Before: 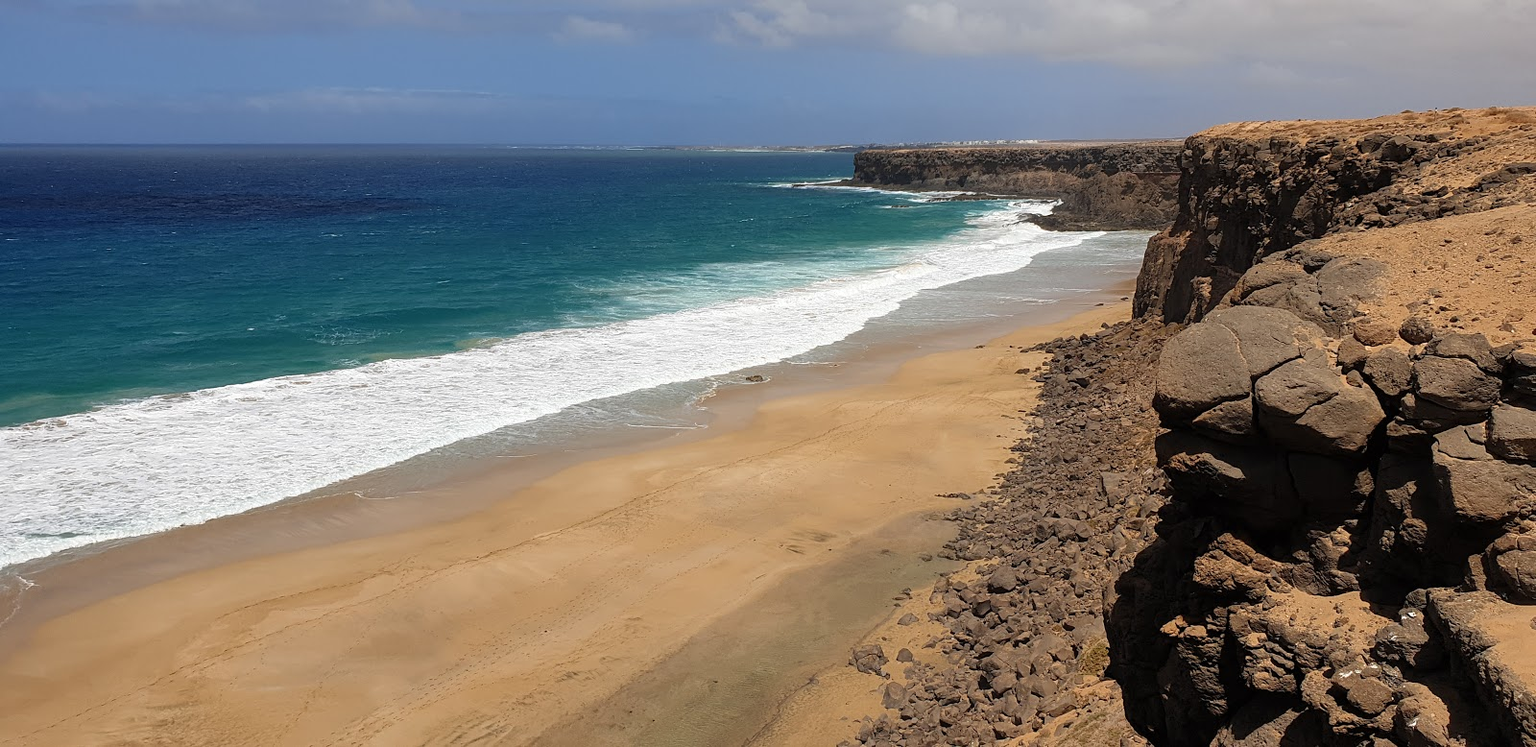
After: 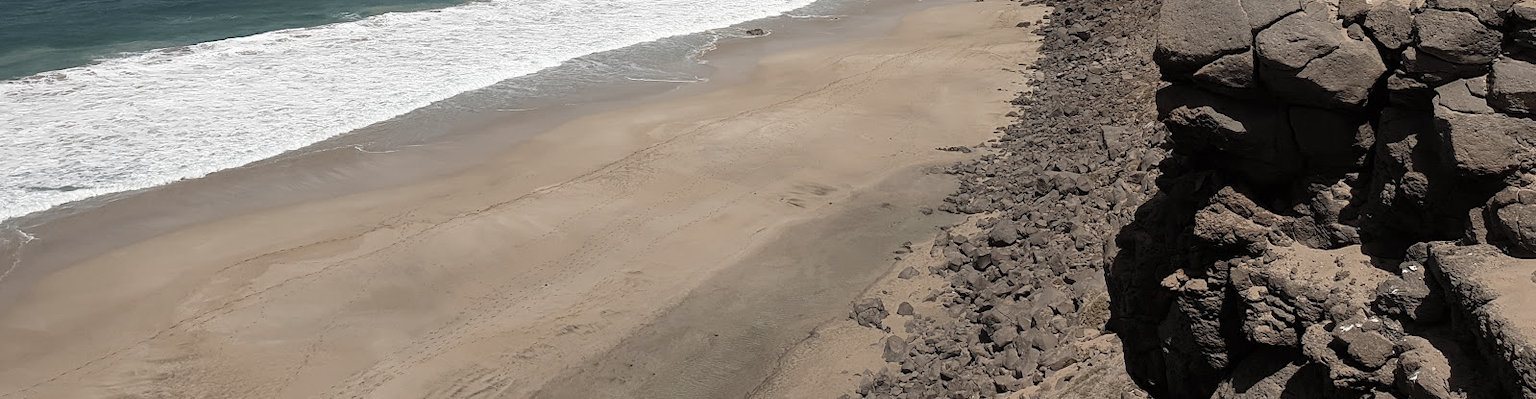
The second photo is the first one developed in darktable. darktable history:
crop and rotate: top 46.495%, right 0.023%
color zones: curves: ch0 [(0, 0.6) (0.129, 0.508) (0.193, 0.483) (0.429, 0.5) (0.571, 0.5) (0.714, 0.5) (0.857, 0.5) (1, 0.6)]; ch1 [(0, 0.481) (0.112, 0.245) (0.213, 0.223) (0.429, 0.233) (0.571, 0.231) (0.683, 0.242) (0.857, 0.296) (1, 0.481)]
